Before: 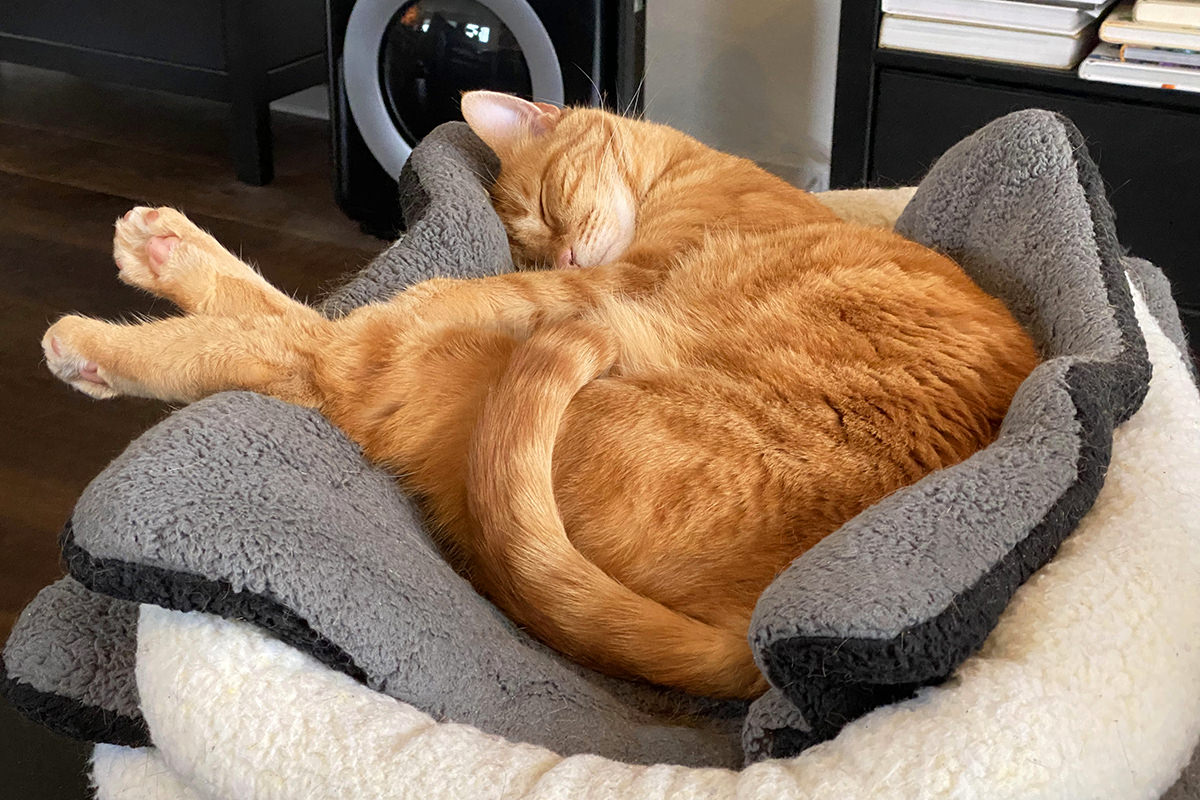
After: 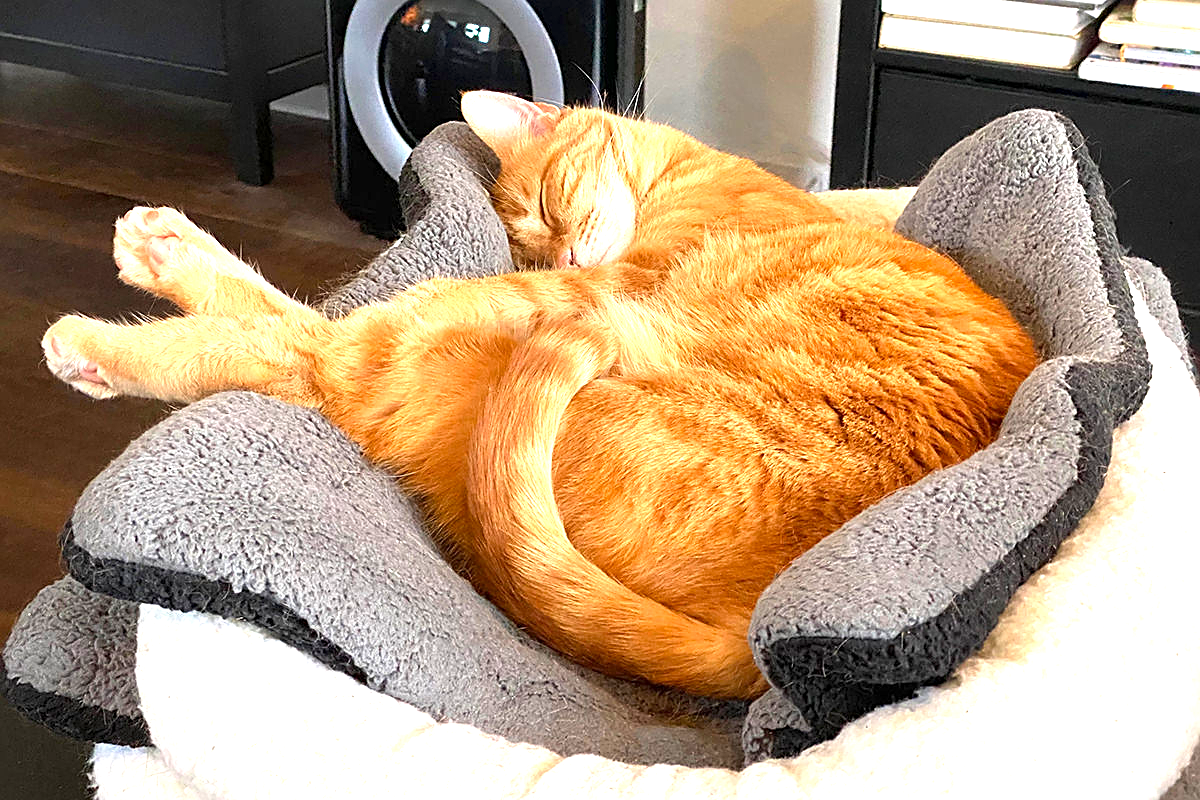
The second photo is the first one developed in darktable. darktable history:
sharpen: on, module defaults
exposure: exposure 1.137 EV, compensate highlight preservation false
